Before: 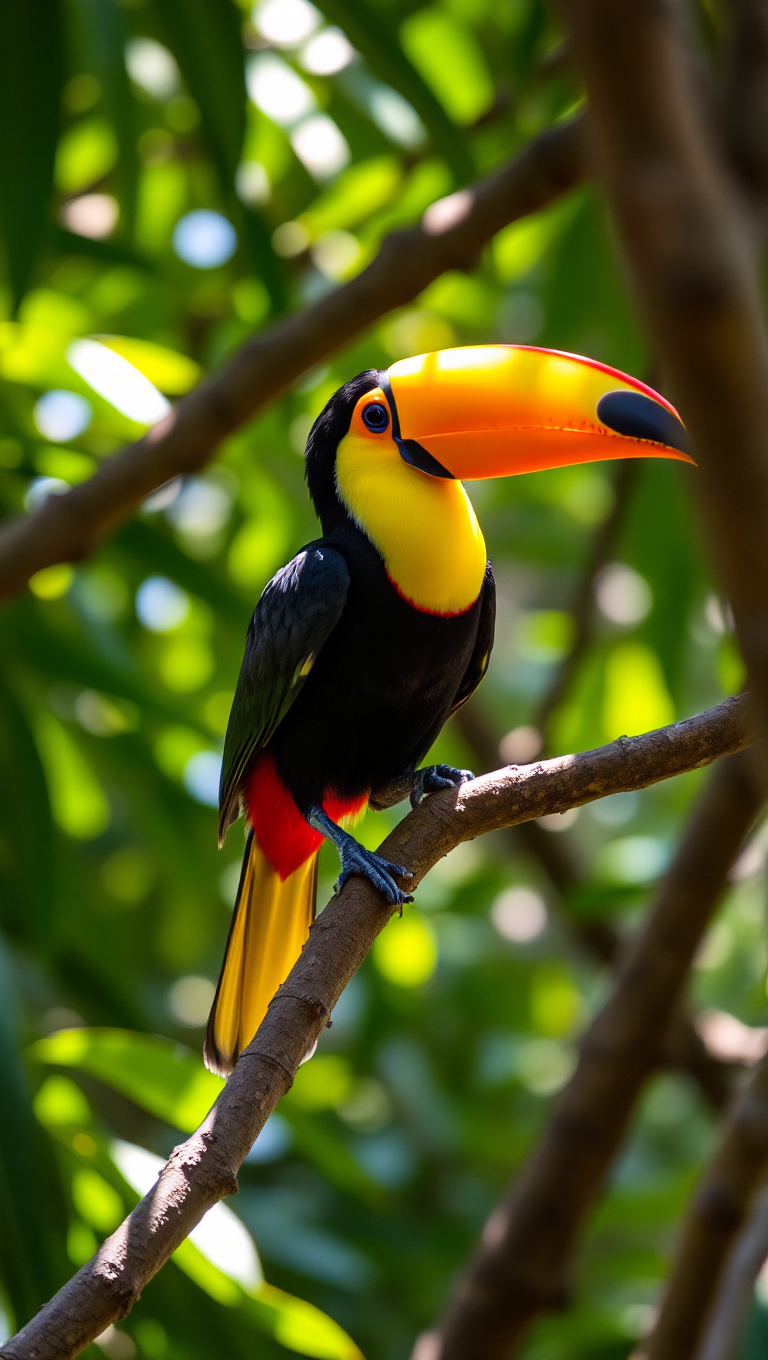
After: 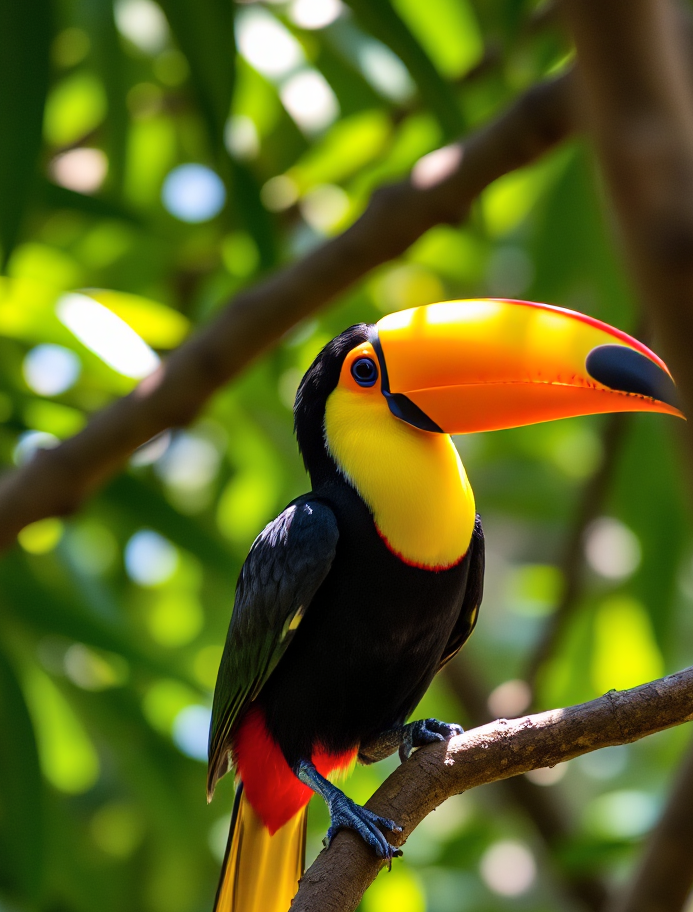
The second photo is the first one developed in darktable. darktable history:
crop: left 1.509%, top 3.452%, right 7.696%, bottom 28.452%
shadows and highlights: highlights 70.7, soften with gaussian
